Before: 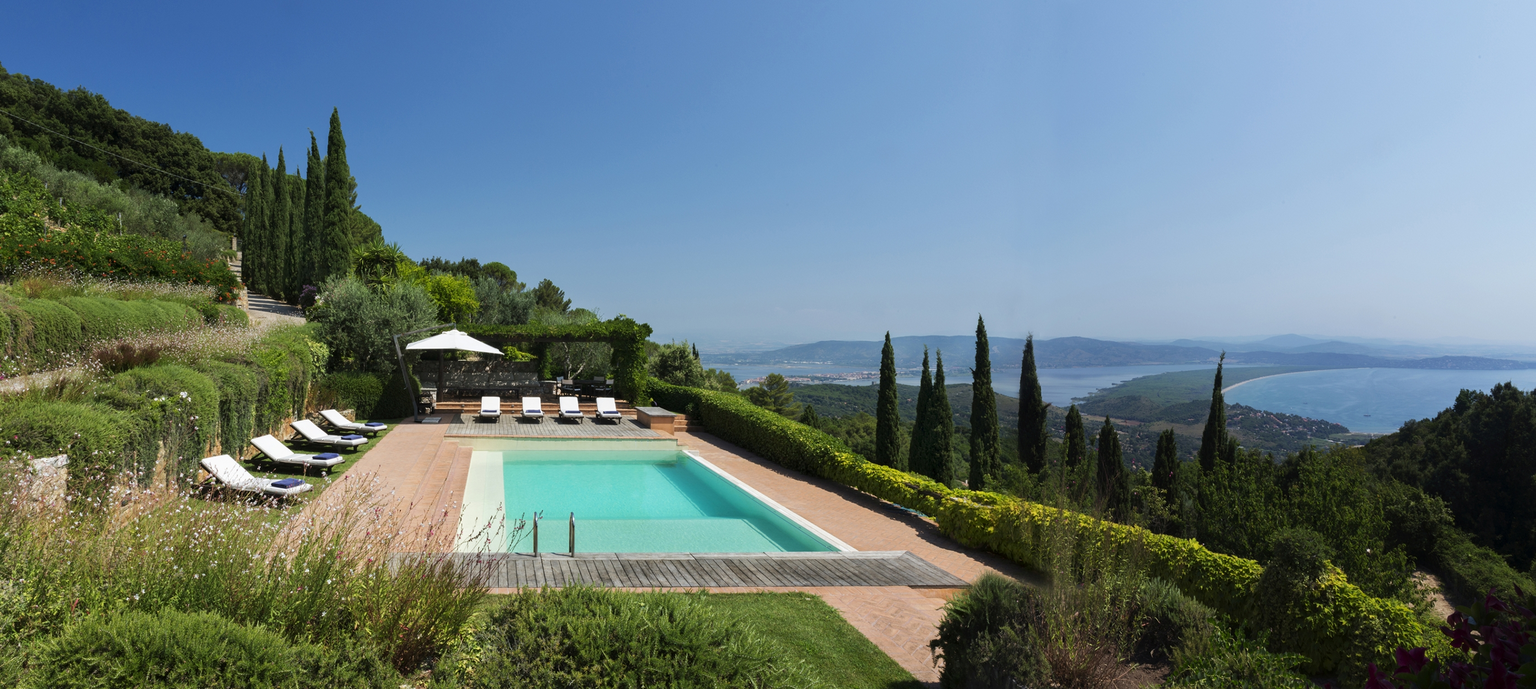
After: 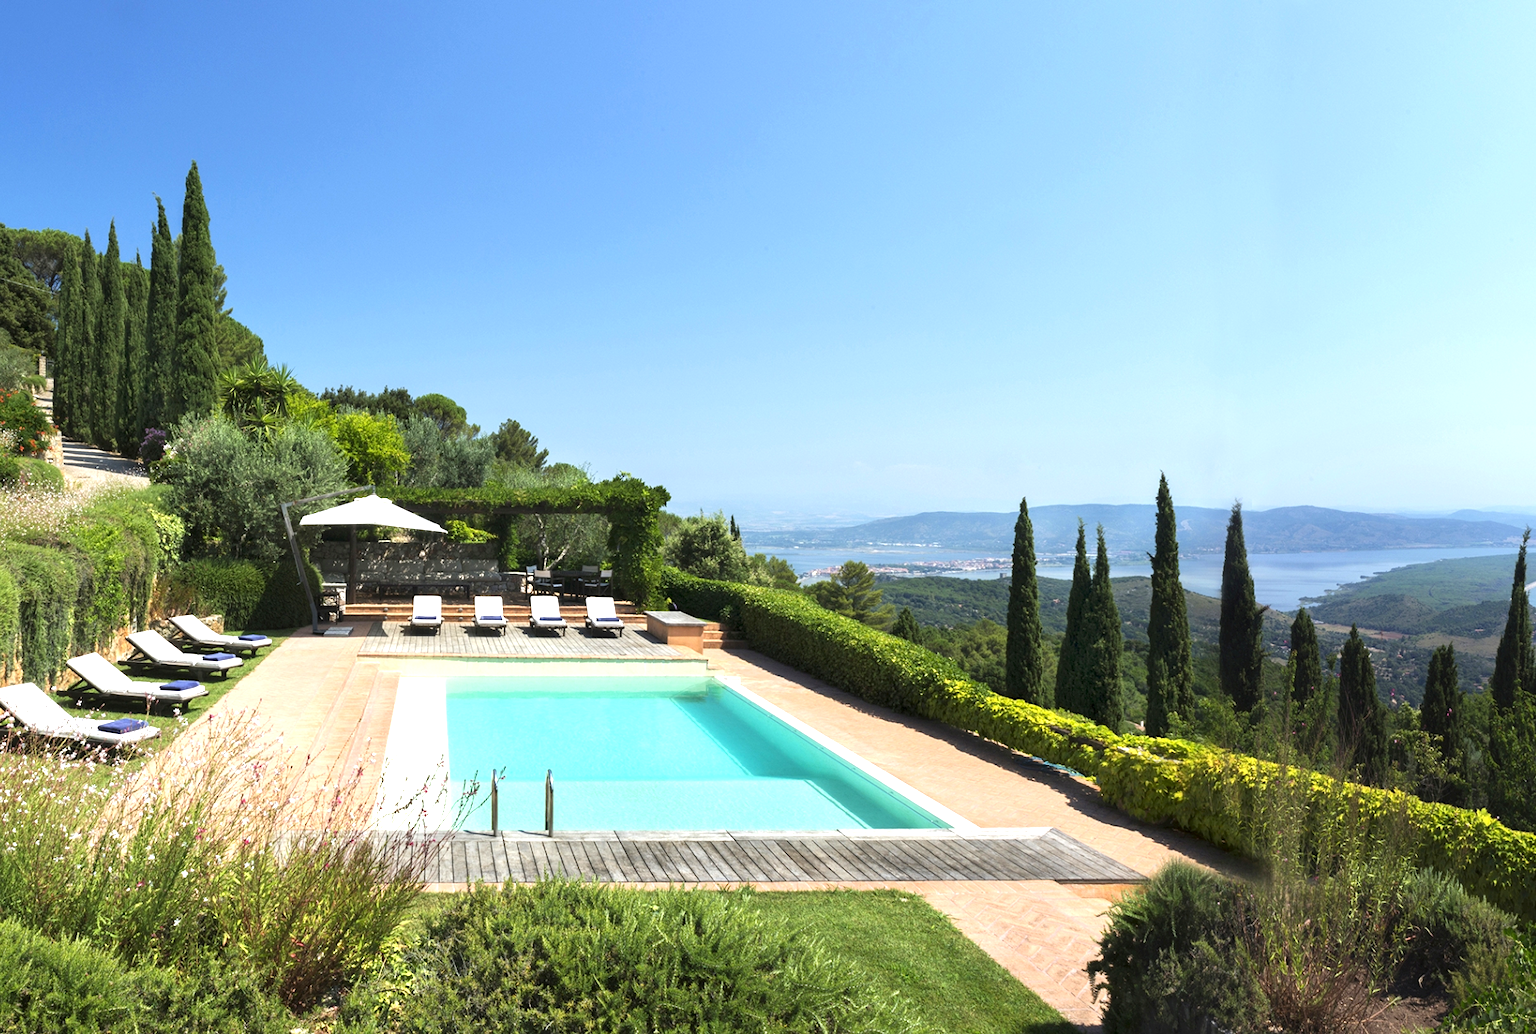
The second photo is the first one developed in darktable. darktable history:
crop and rotate: left 13.461%, right 19.936%
exposure: exposure 1.001 EV, compensate highlight preservation false
